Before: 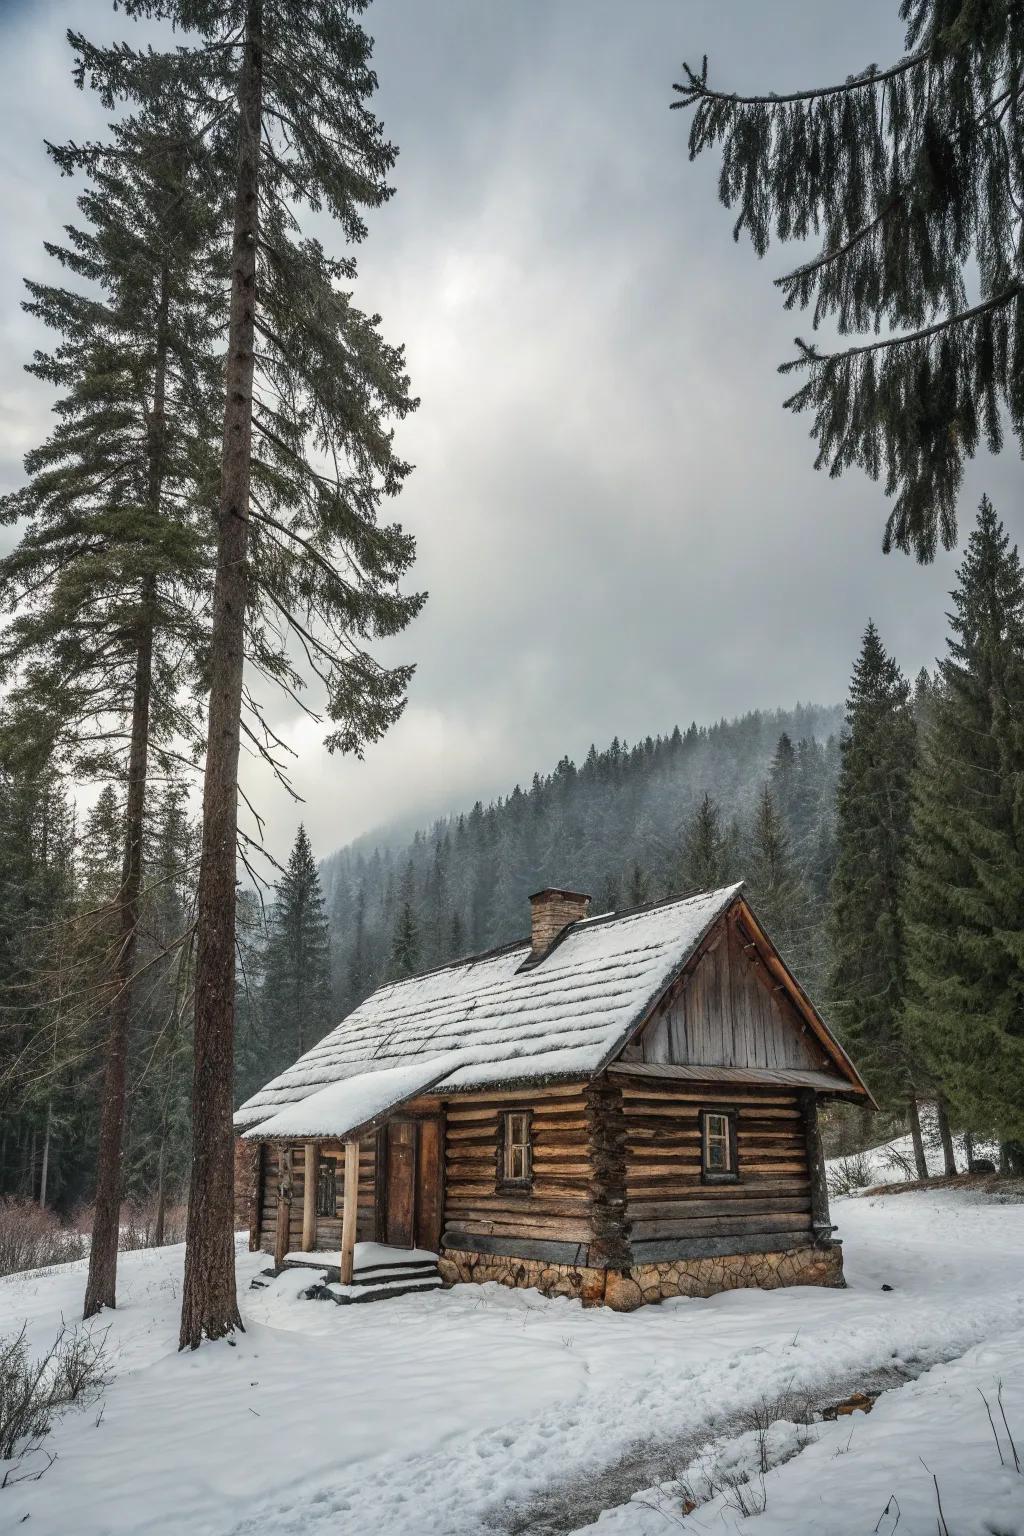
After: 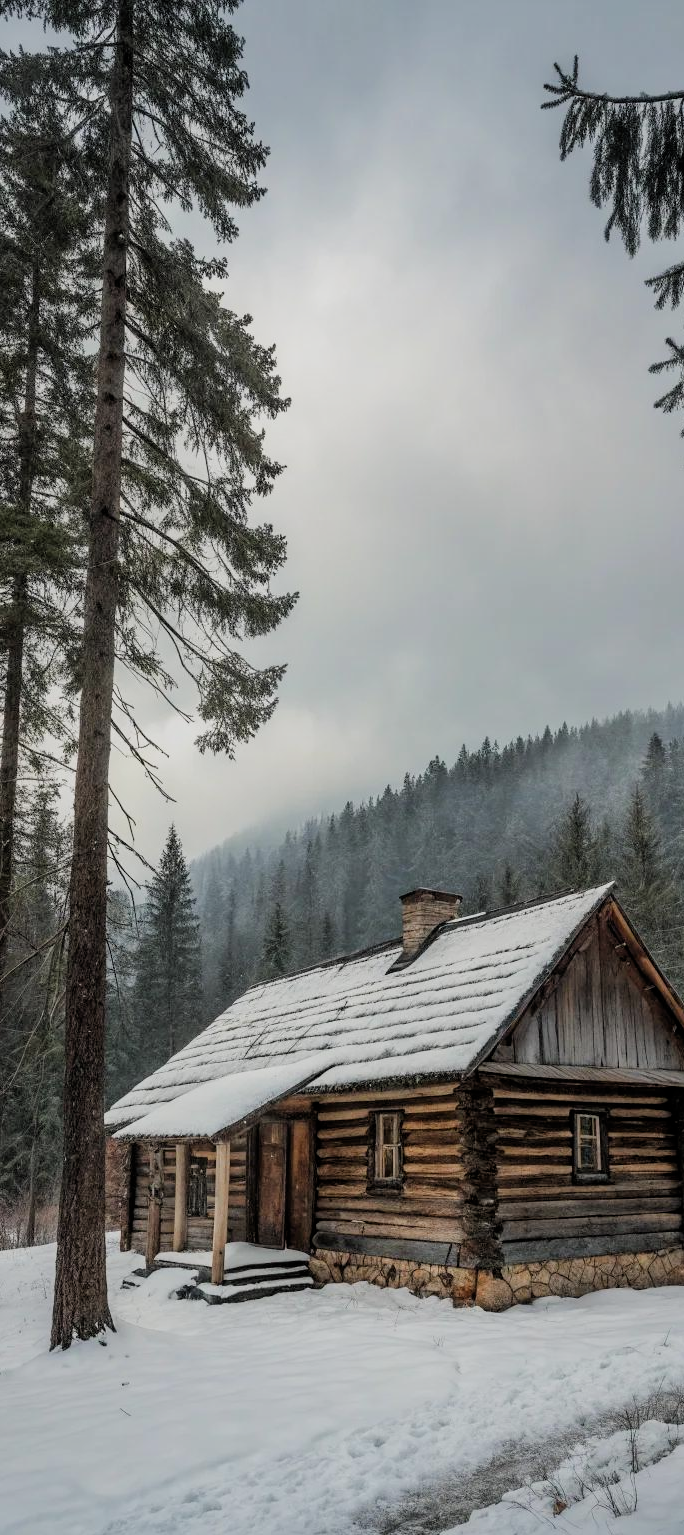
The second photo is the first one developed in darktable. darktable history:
contrast equalizer: octaves 7, y [[0.6 ×6], [0.55 ×6], [0 ×6], [0 ×6], [0 ×6]], mix -0.3
crop and rotate: left 12.669%, right 20.507%
filmic rgb: black relative exposure -7.7 EV, white relative exposure 4.45 EV, target black luminance 0%, hardness 3.75, latitude 50.85%, contrast 1.068, highlights saturation mix 8.82%, shadows ↔ highlights balance -0.234%, iterations of high-quality reconstruction 10
